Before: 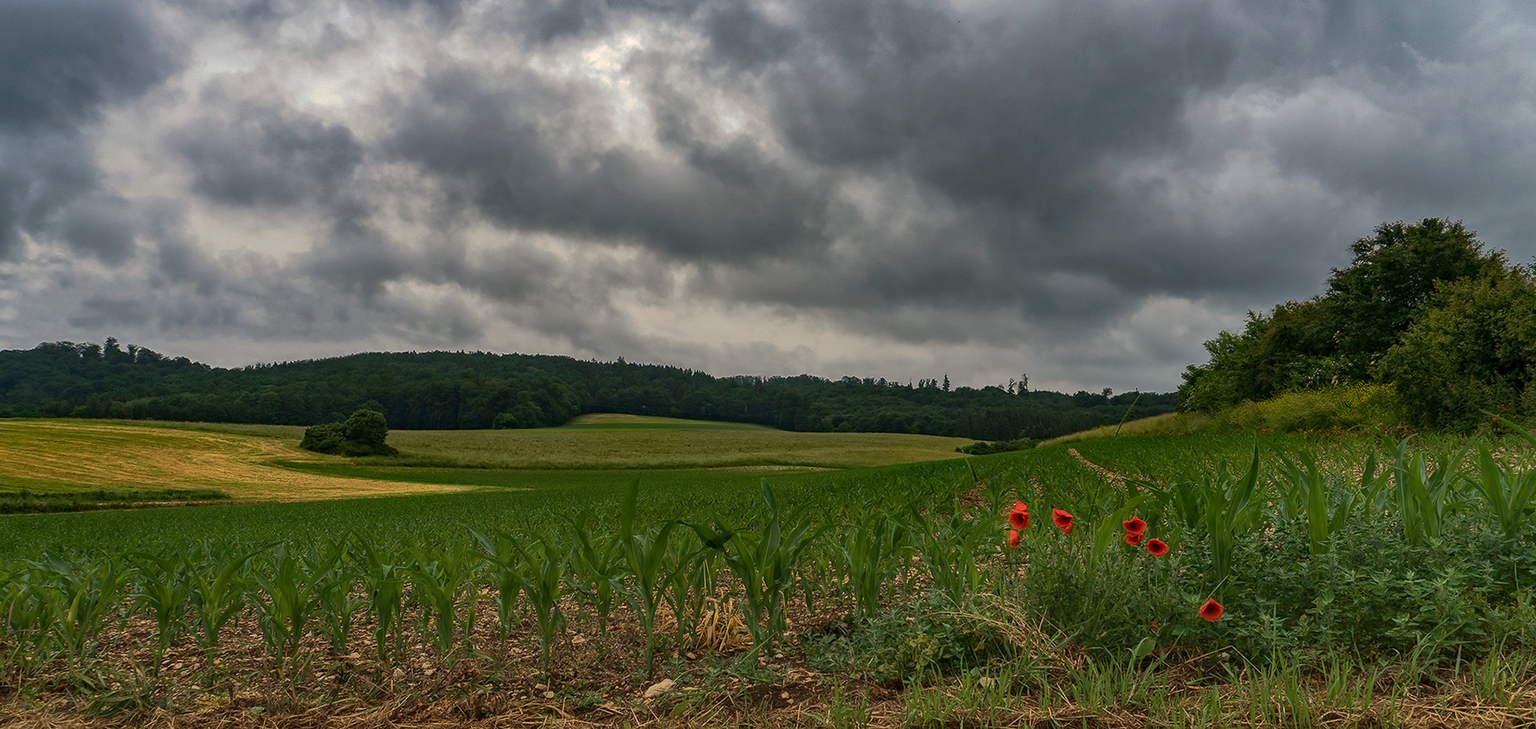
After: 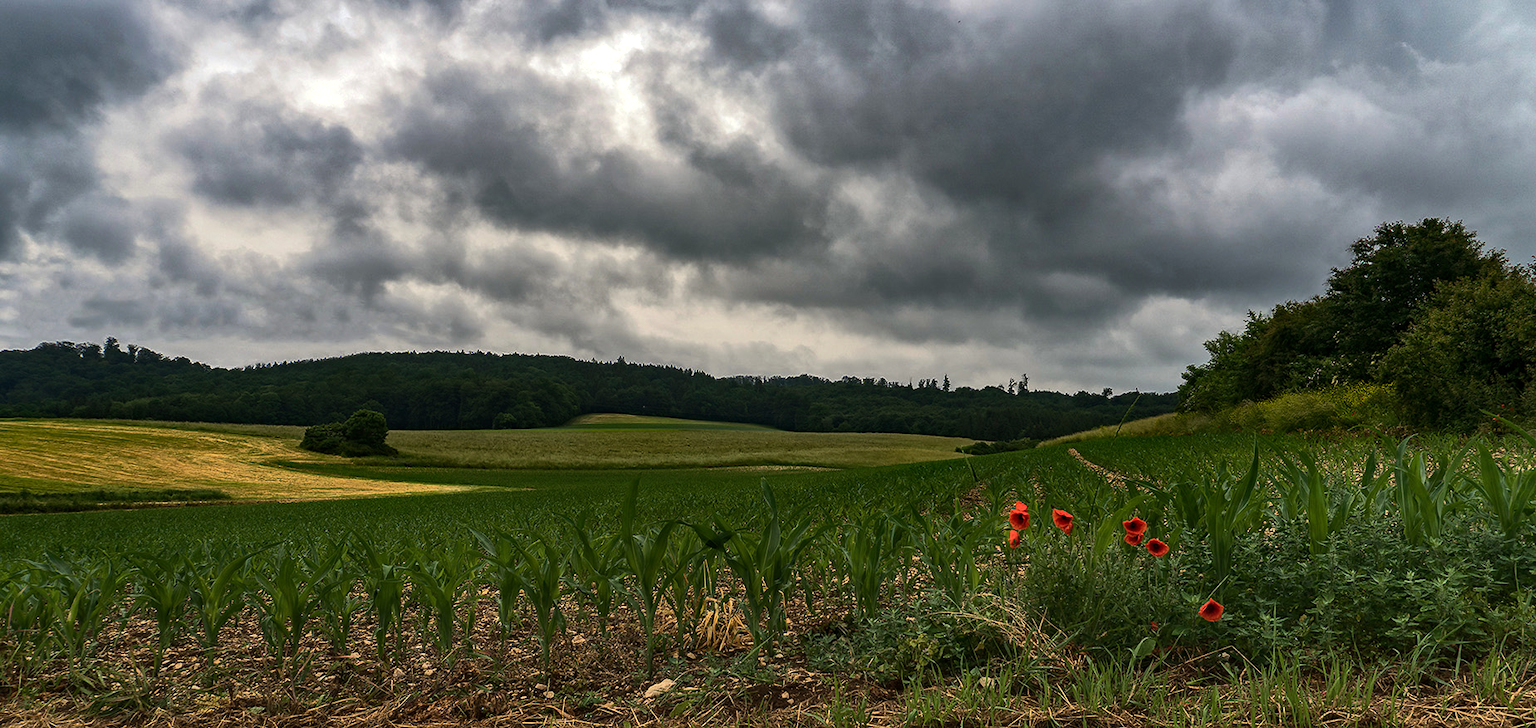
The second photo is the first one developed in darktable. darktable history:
tone equalizer: -8 EV -0.73 EV, -7 EV -0.69 EV, -6 EV -0.635 EV, -5 EV -0.425 EV, -3 EV 0.369 EV, -2 EV 0.6 EV, -1 EV 0.686 EV, +0 EV 0.761 EV, edges refinement/feathering 500, mask exposure compensation -1.57 EV, preserve details no
